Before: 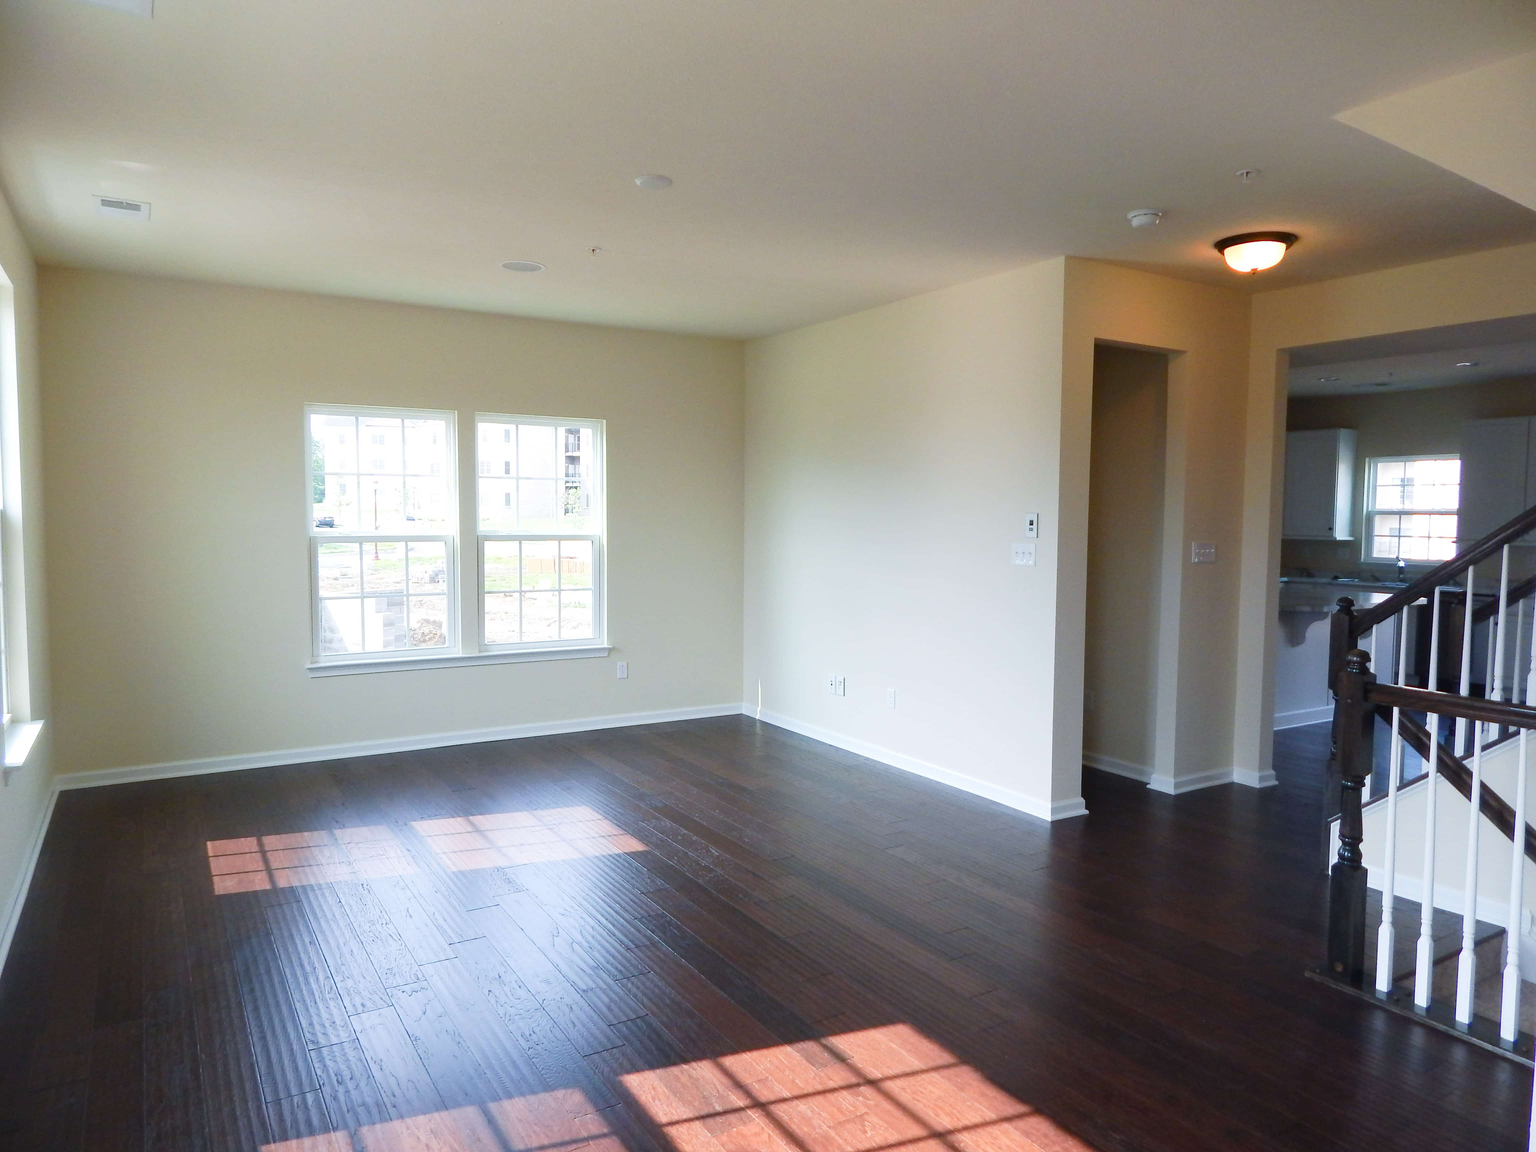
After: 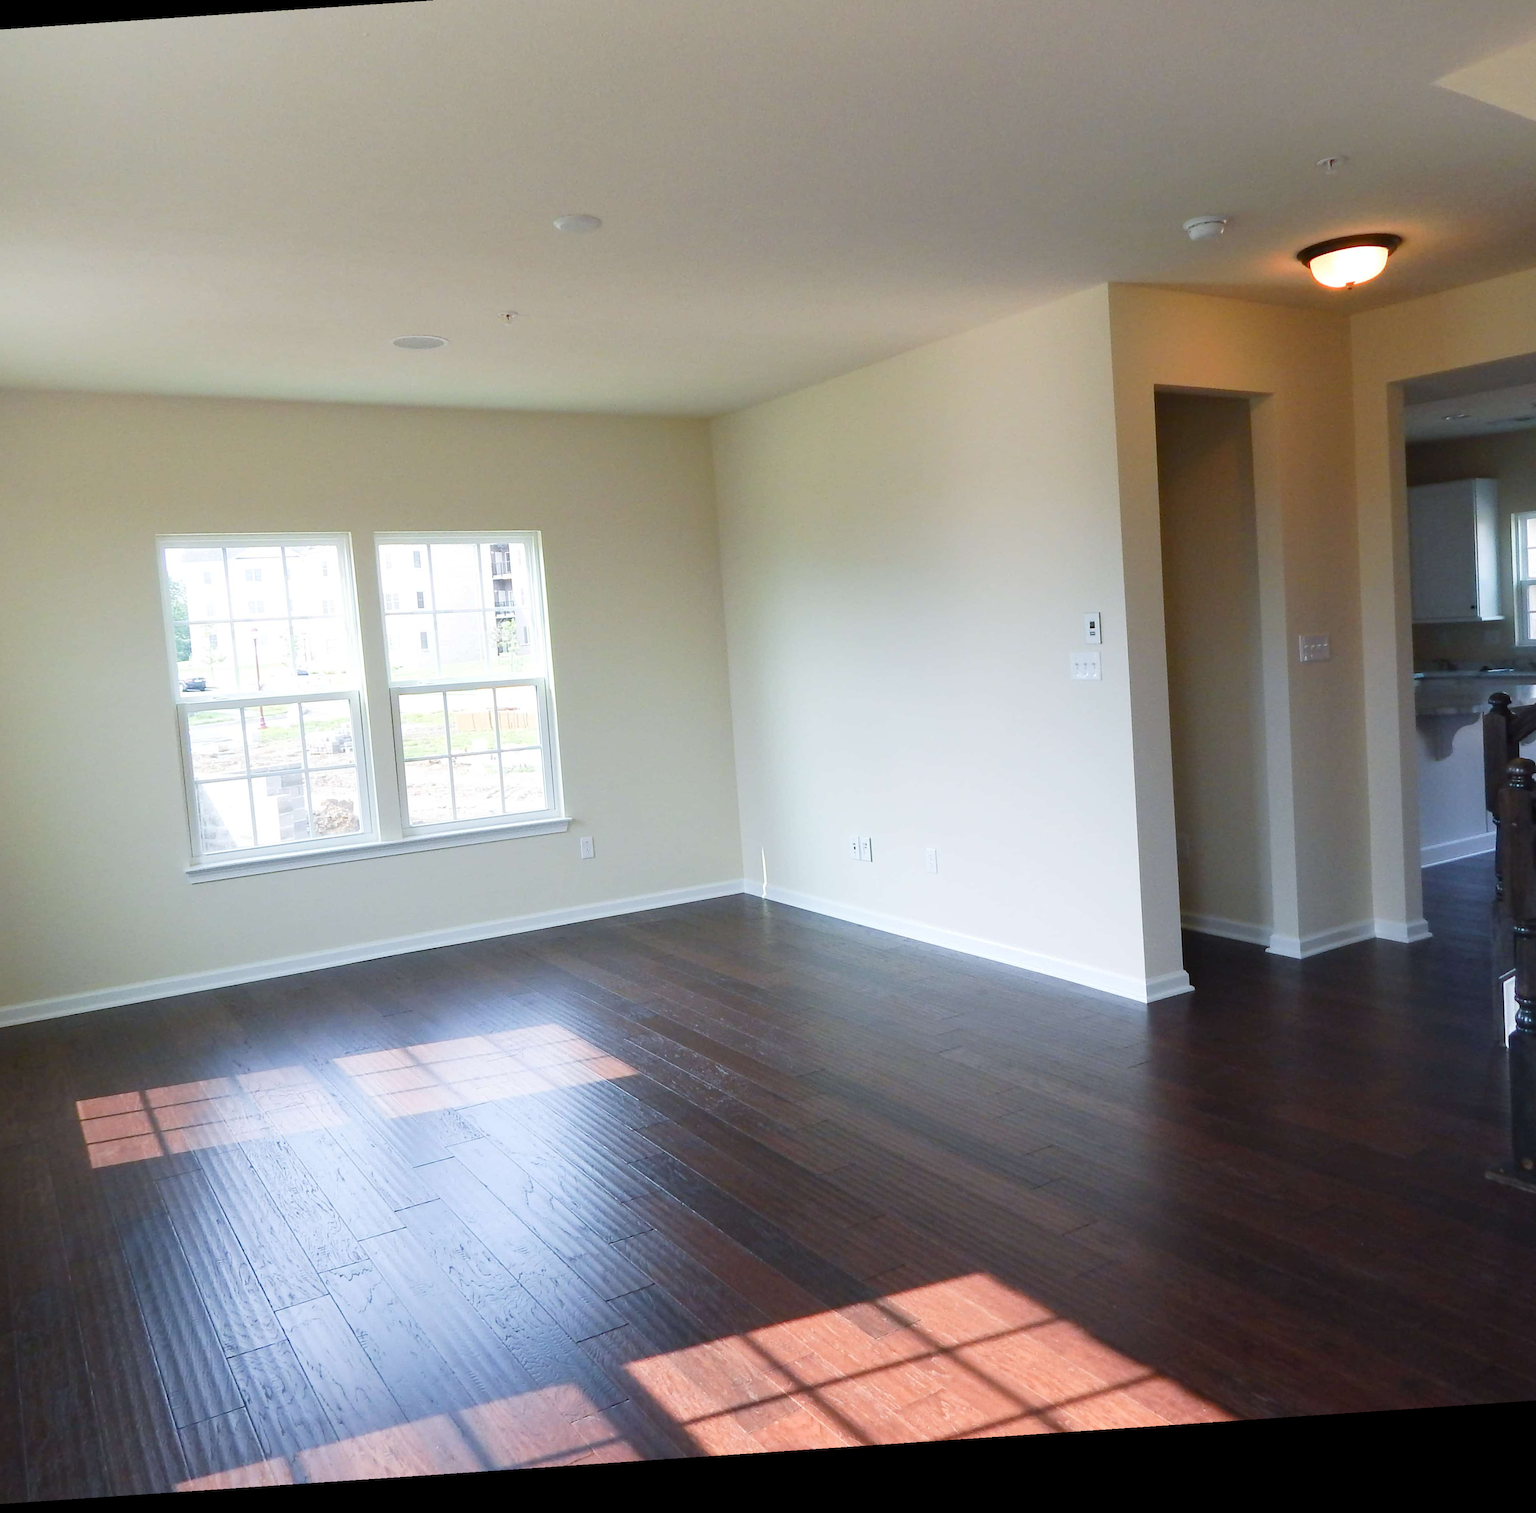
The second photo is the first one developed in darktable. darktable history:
crop and rotate: left 13.15%, top 5.251%, right 12.609%
rotate and perspective: rotation -4.2°, shear 0.006, automatic cropping off
